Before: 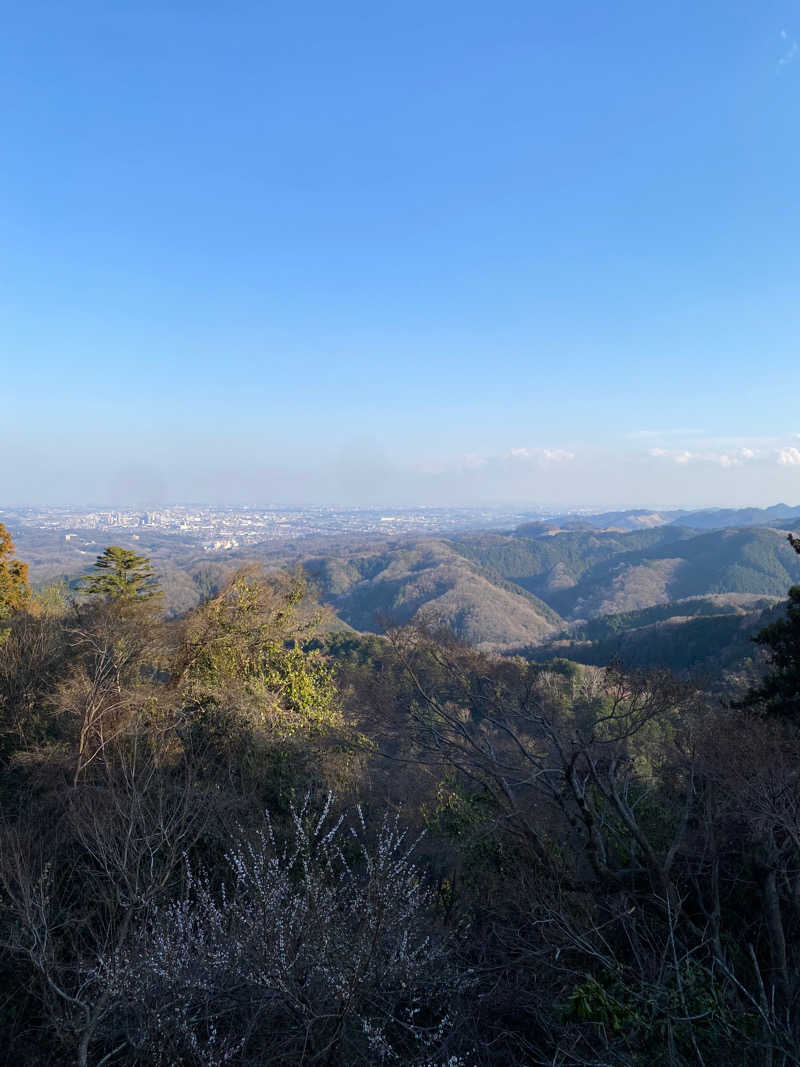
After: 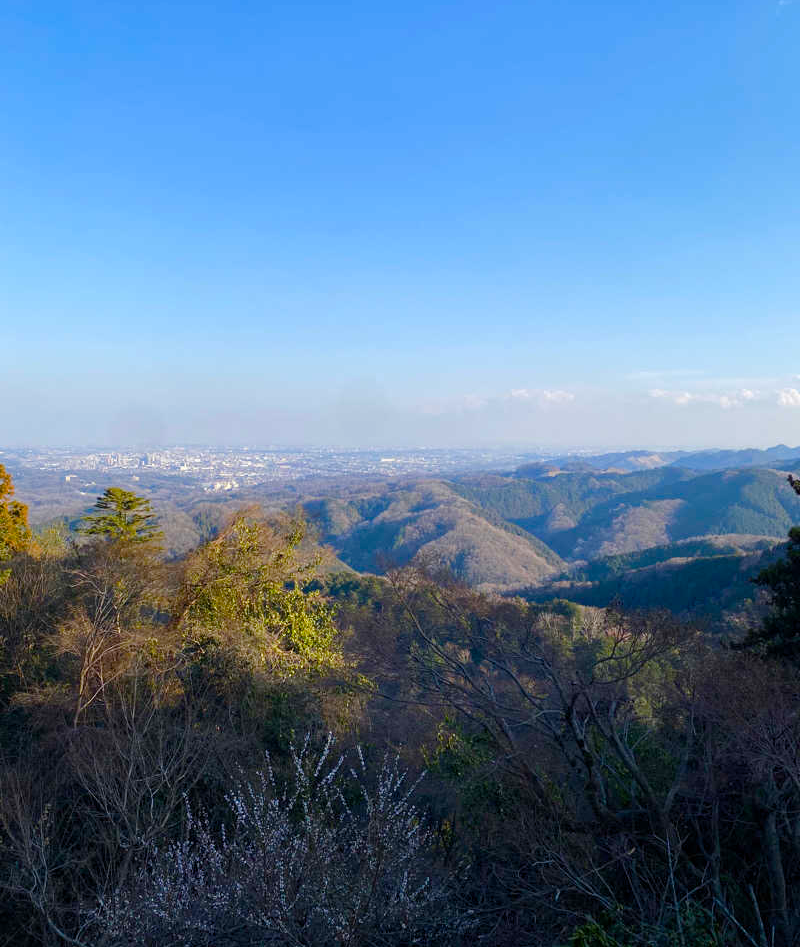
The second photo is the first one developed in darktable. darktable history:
crop and rotate: top 5.54%, bottom 5.668%
color balance rgb: perceptual saturation grading › global saturation 27.986%, perceptual saturation grading › highlights -25.914%, perceptual saturation grading › mid-tones 24.863%, perceptual saturation grading › shadows 50.022%
